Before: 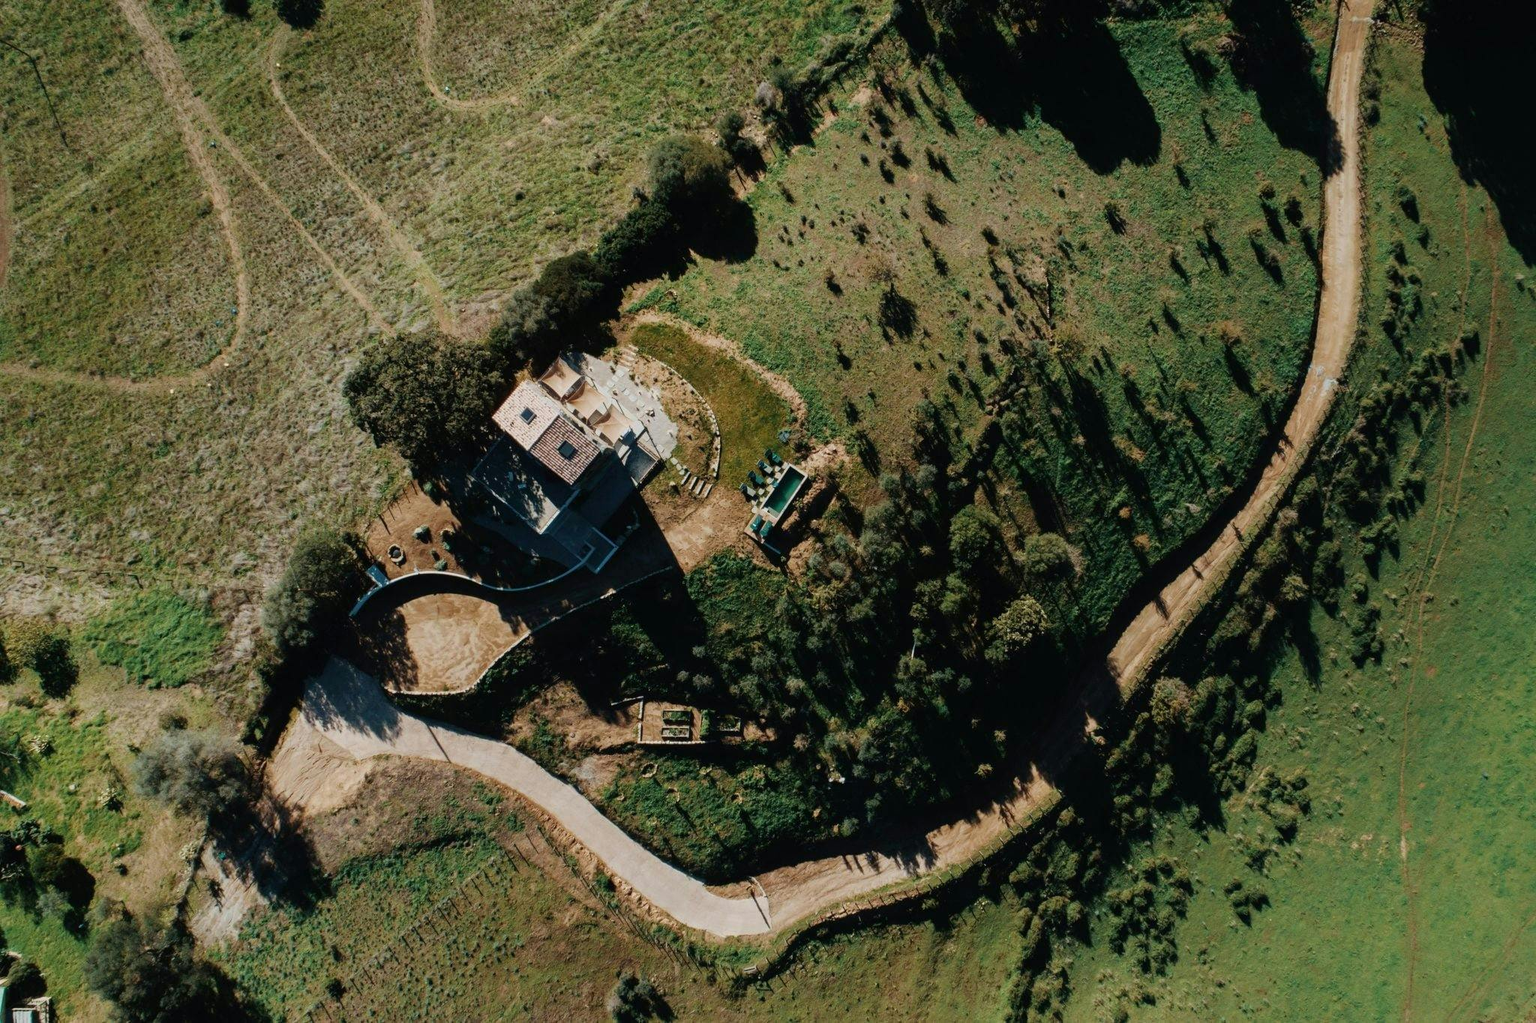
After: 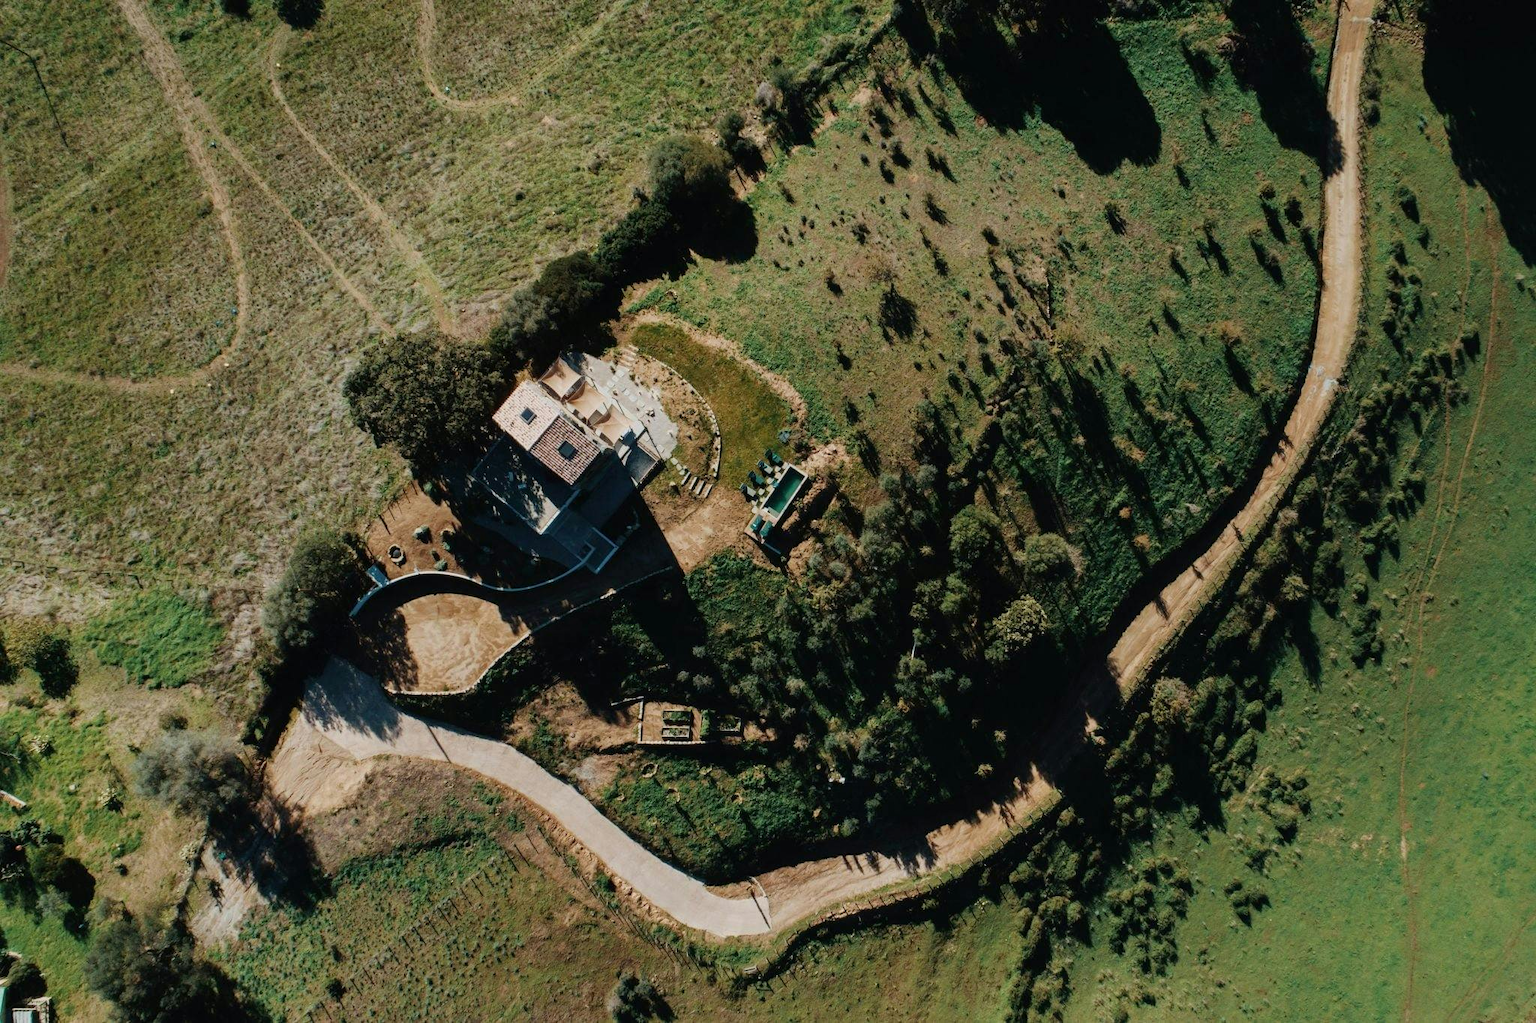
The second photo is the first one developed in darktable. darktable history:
shadows and highlights: shadows 20.55, highlights -20.99, soften with gaussian
